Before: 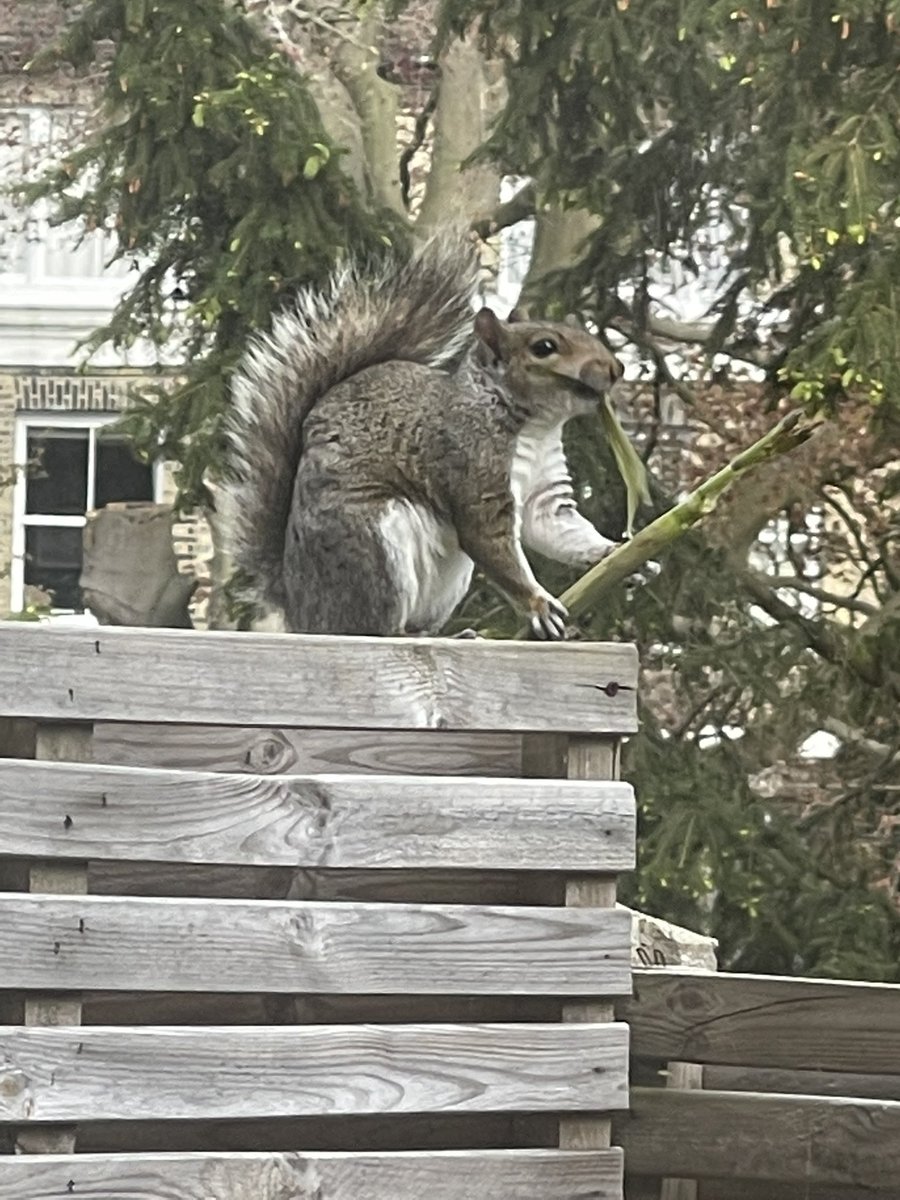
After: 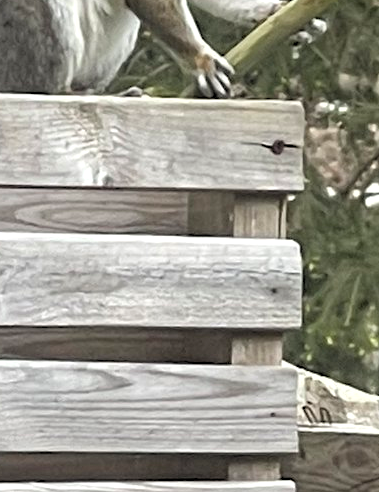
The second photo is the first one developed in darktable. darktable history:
crop: left 37.221%, top 45.169%, right 20.63%, bottom 13.777%
rgb levels: levels [[0.013, 0.434, 0.89], [0, 0.5, 1], [0, 0.5, 1]]
